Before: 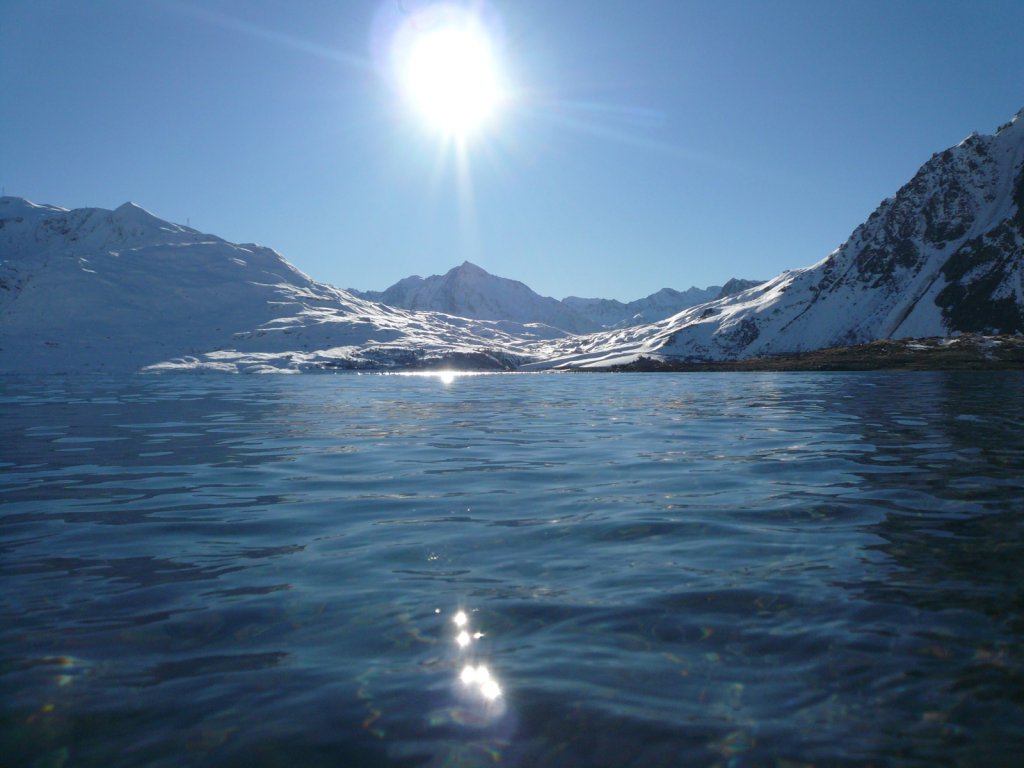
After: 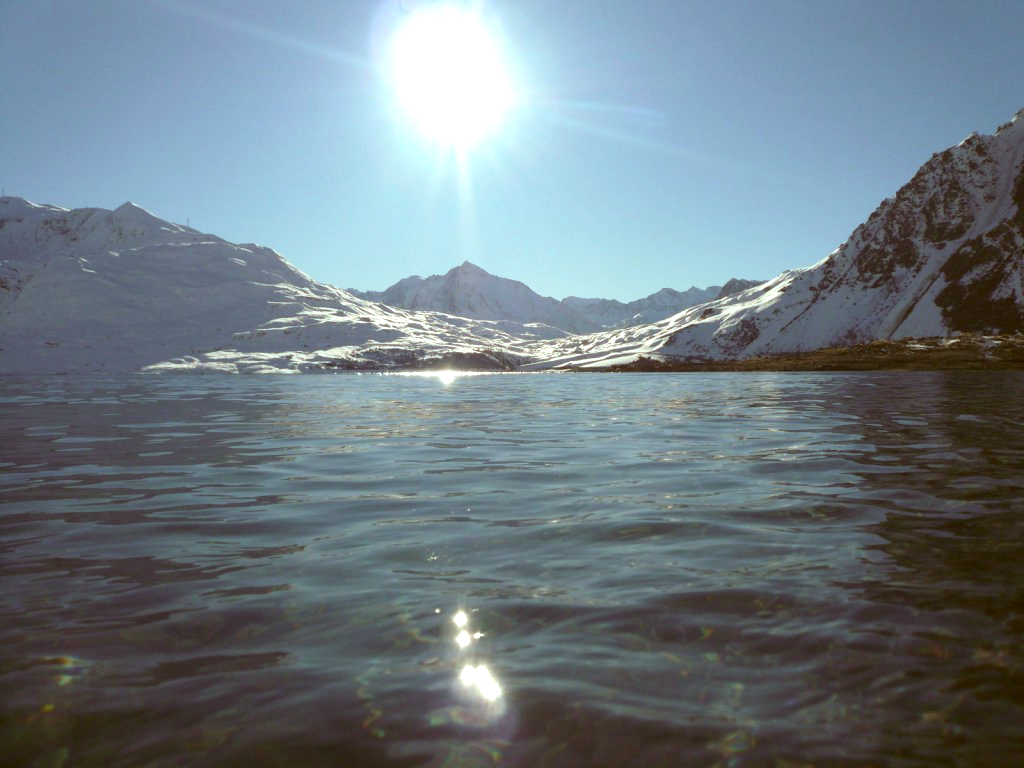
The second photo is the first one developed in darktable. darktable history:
color correction: highlights a* -6.18, highlights b* 9.16, shadows a* 10.29, shadows b* 23.17
exposure: exposure 0.483 EV, compensate highlight preservation false
